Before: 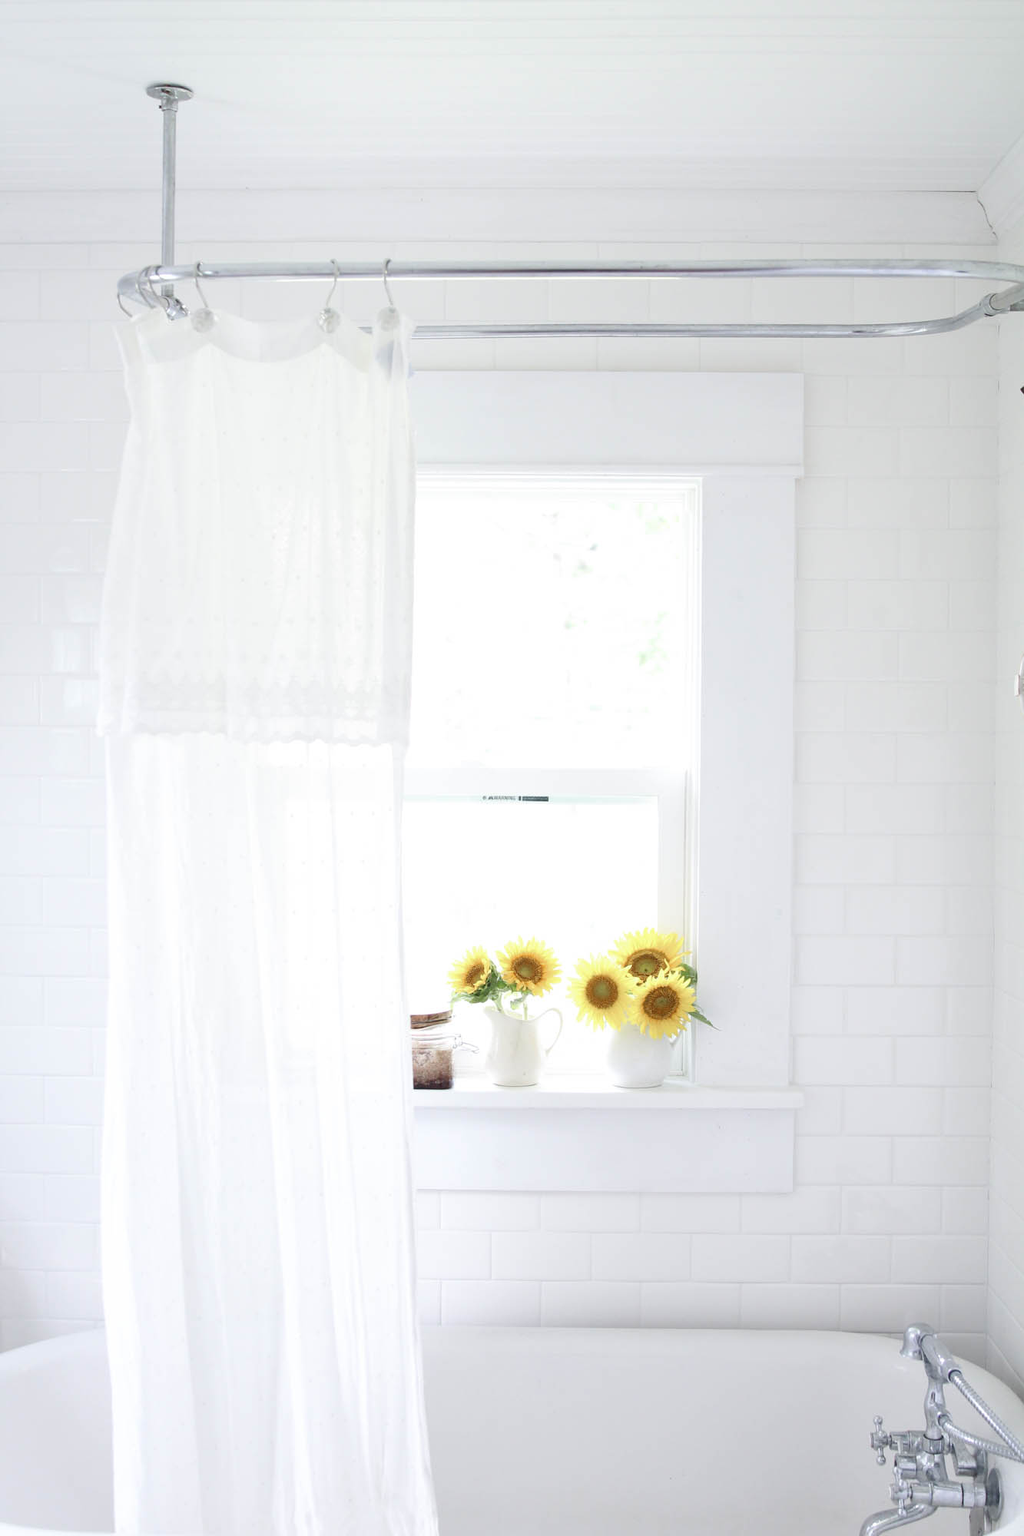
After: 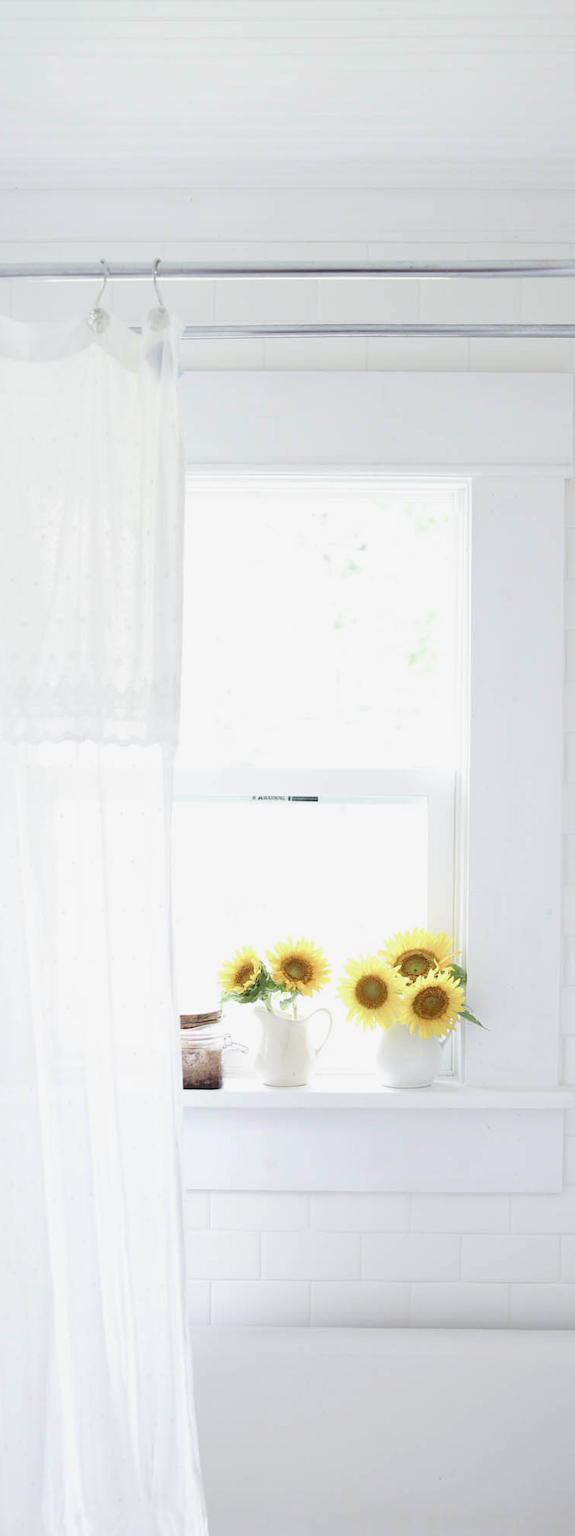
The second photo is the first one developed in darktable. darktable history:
crop and rotate: left 22.516%, right 21.234%
exposure: exposure -0.116 EV, compensate exposure bias true, compensate highlight preservation false
